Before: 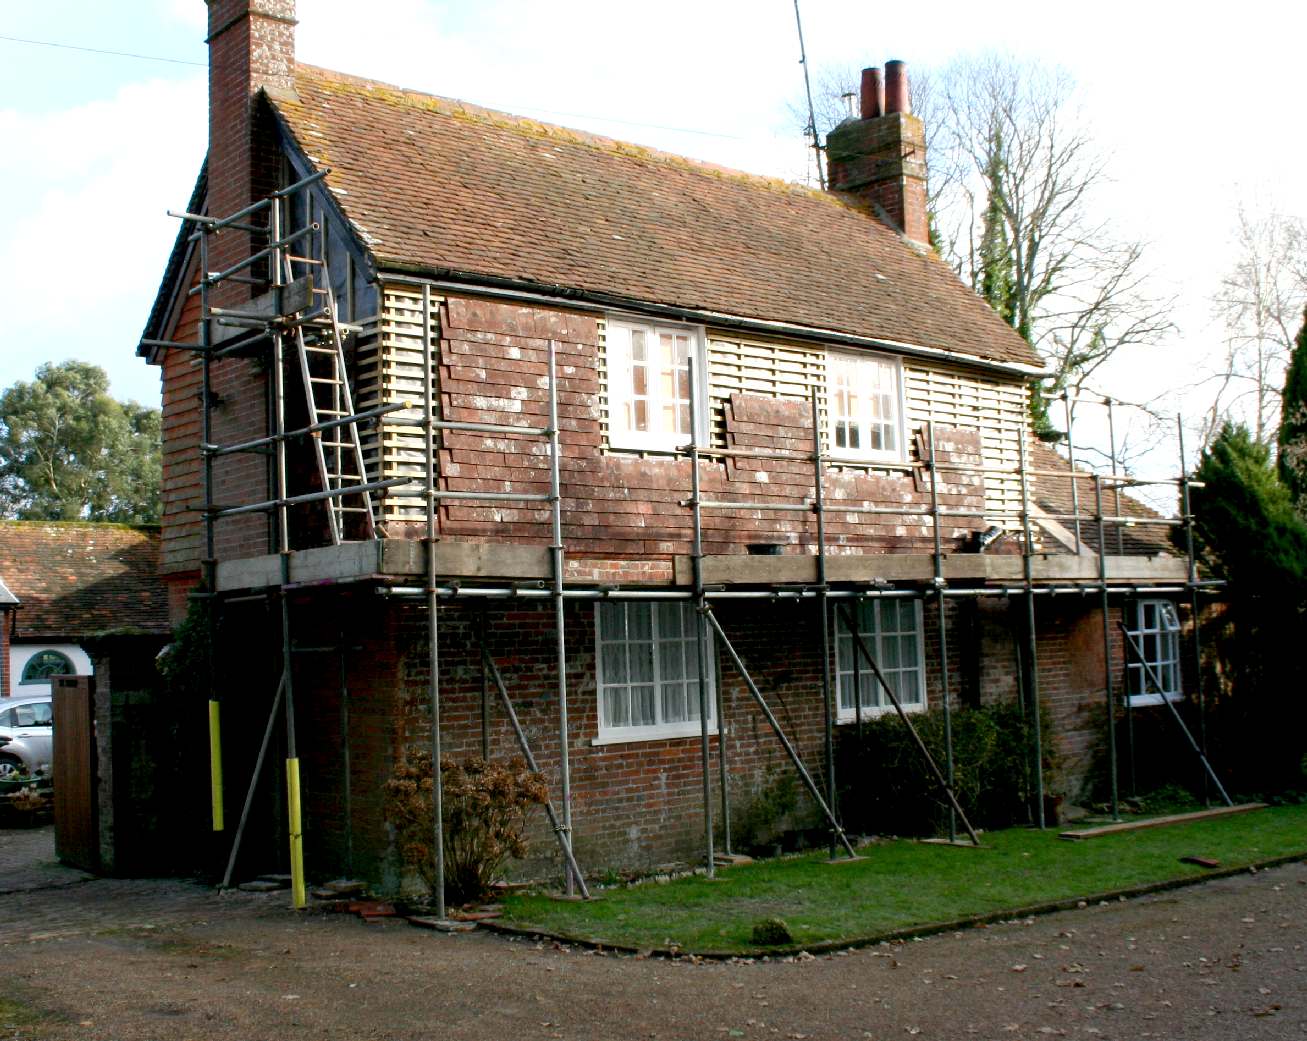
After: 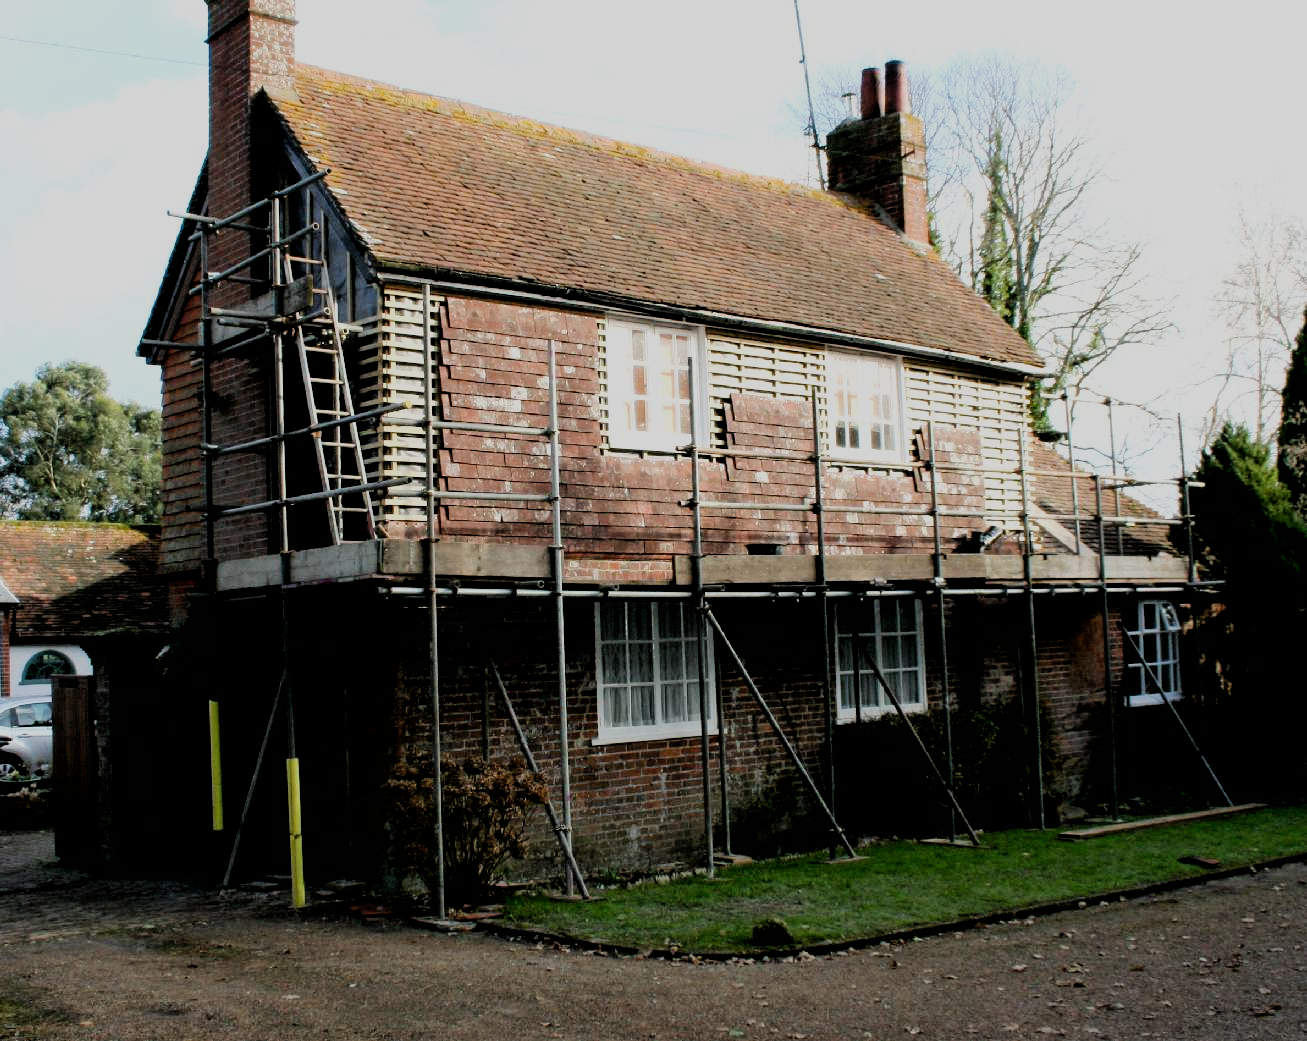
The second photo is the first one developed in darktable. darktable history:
filmic rgb: black relative exposure -4.16 EV, white relative exposure 5.1 EV, hardness 2.03, contrast 1.162, iterations of high-quality reconstruction 10
